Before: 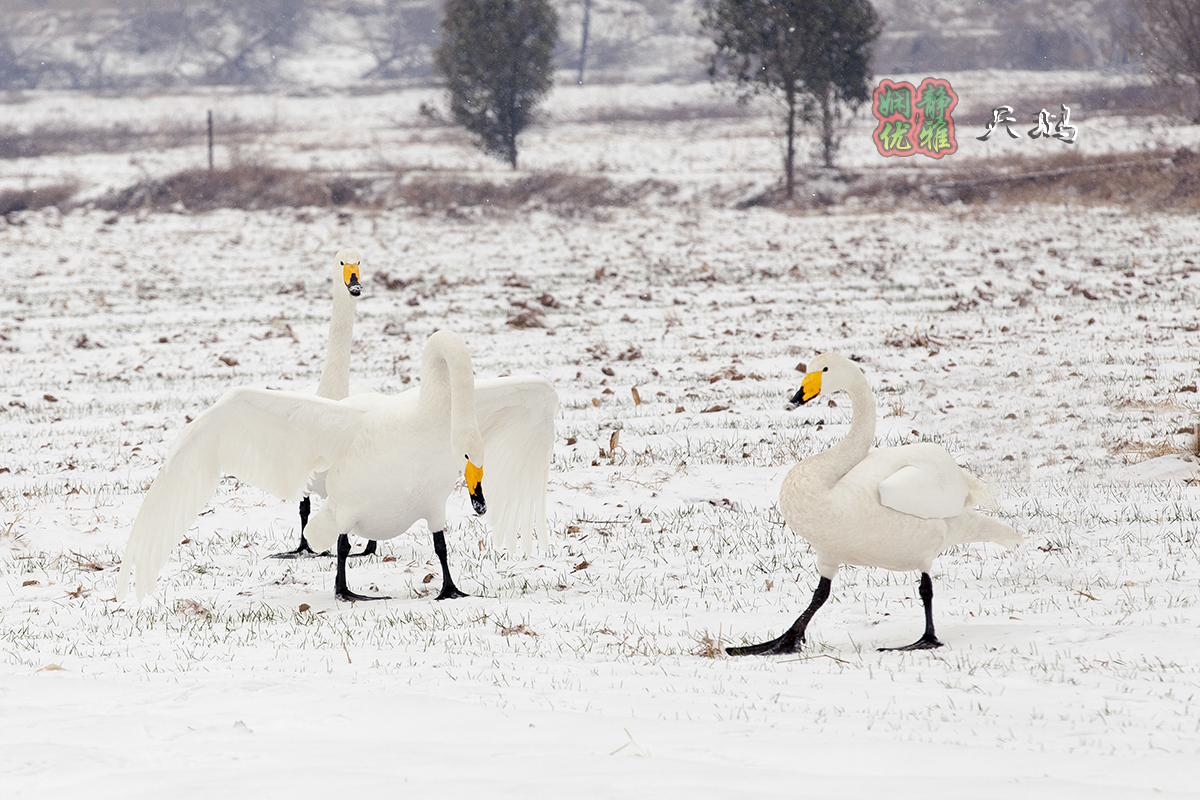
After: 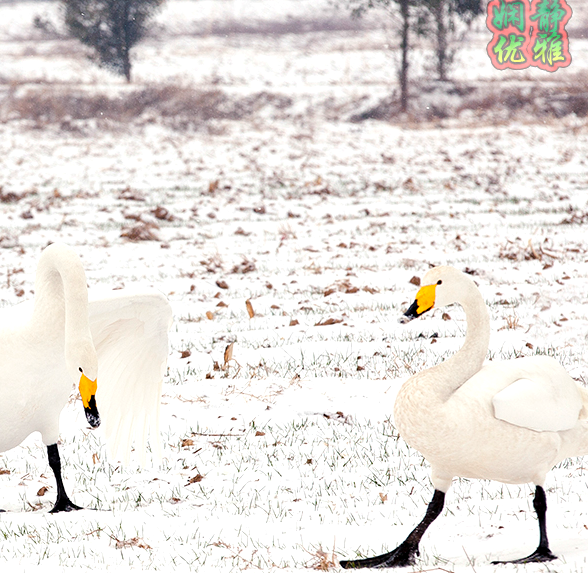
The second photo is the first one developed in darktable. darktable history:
tone equalizer: -8 EV -0.403 EV, -7 EV -0.363 EV, -6 EV -0.312 EV, -5 EV -0.208 EV, -3 EV 0.202 EV, -2 EV 0.326 EV, -1 EV 0.396 EV, +0 EV 0.409 EV
crop: left 32.245%, top 10.938%, right 18.737%, bottom 17.369%
